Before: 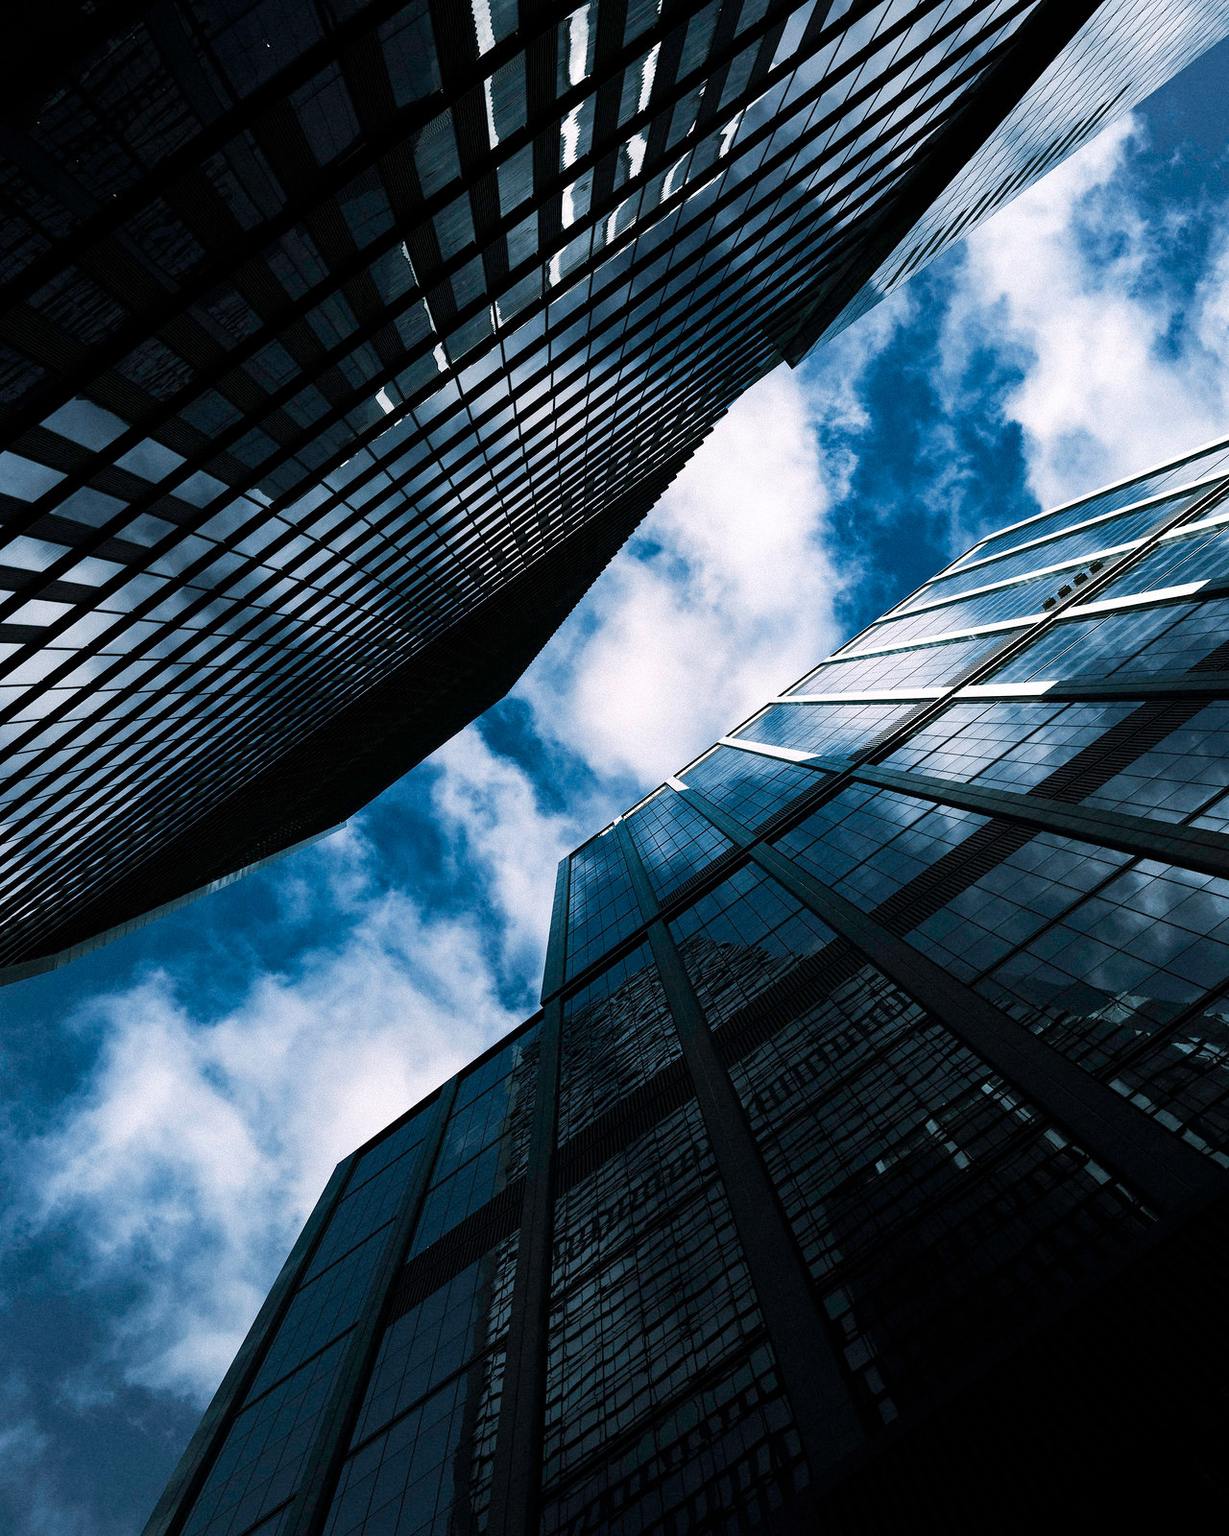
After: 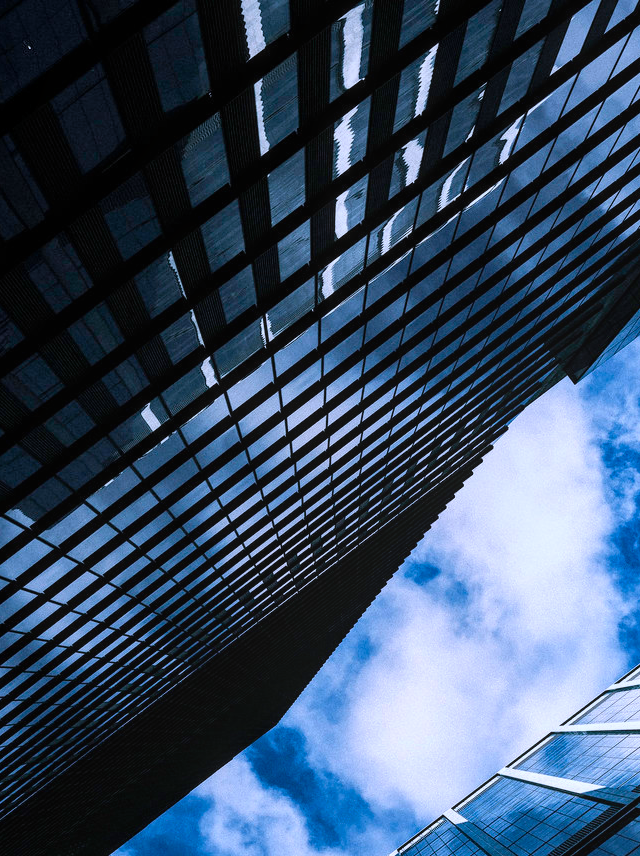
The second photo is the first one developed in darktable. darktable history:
local contrast: detail 110%
crop: left 19.556%, right 30.401%, bottom 46.458%
color correction: highlights a* 0.816, highlights b* 2.78, saturation 1.1
white balance: red 0.948, green 1.02, blue 1.176
